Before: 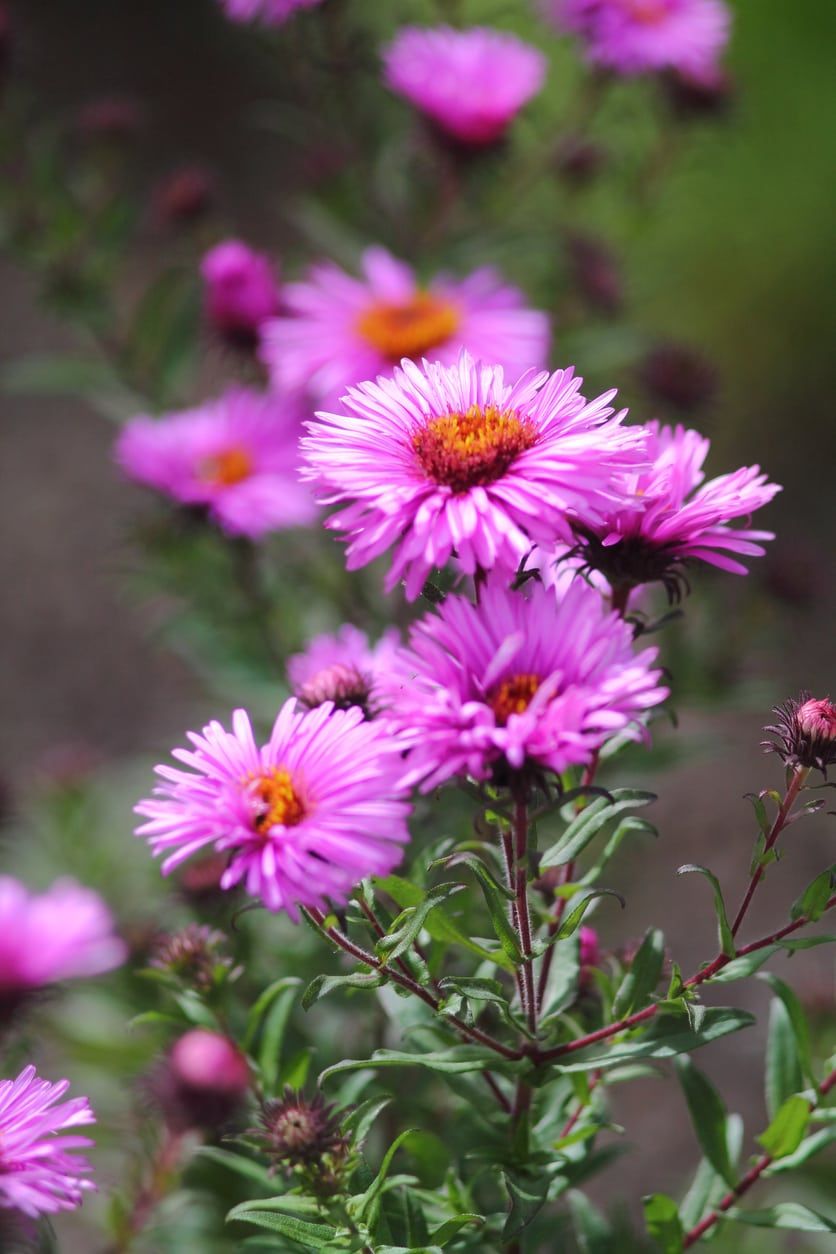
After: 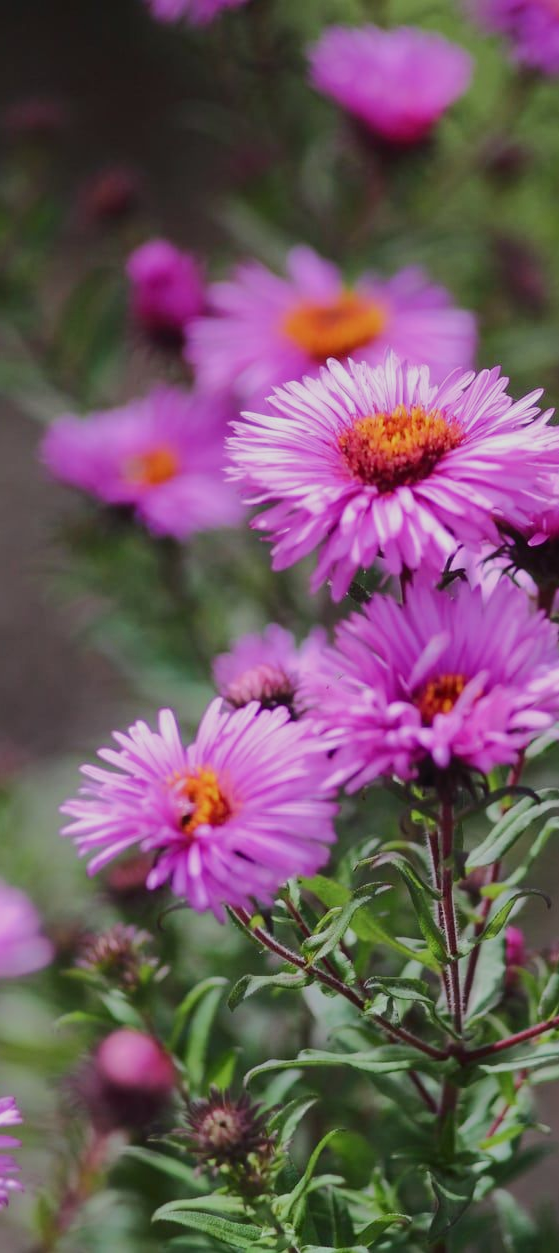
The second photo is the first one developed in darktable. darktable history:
tone equalizer: -8 EV -0.037 EV, -7 EV 0.044 EV, -6 EV -0.007 EV, -5 EV 0.007 EV, -4 EV -0.03 EV, -3 EV -0.228 EV, -2 EV -0.648 EV, -1 EV -0.958 EV, +0 EV -0.955 EV, edges refinement/feathering 500, mask exposure compensation -1.57 EV, preserve details no
crop and rotate: left 8.912%, right 24.117%
tone curve: curves: ch0 [(0, 0) (0.003, 0.011) (0.011, 0.019) (0.025, 0.03) (0.044, 0.045) (0.069, 0.061) (0.1, 0.085) (0.136, 0.119) (0.177, 0.159) (0.224, 0.205) (0.277, 0.261) (0.335, 0.329) (0.399, 0.407) (0.468, 0.508) (0.543, 0.606) (0.623, 0.71) (0.709, 0.815) (0.801, 0.903) (0.898, 0.957) (1, 1)], color space Lab, independent channels, preserve colors none
